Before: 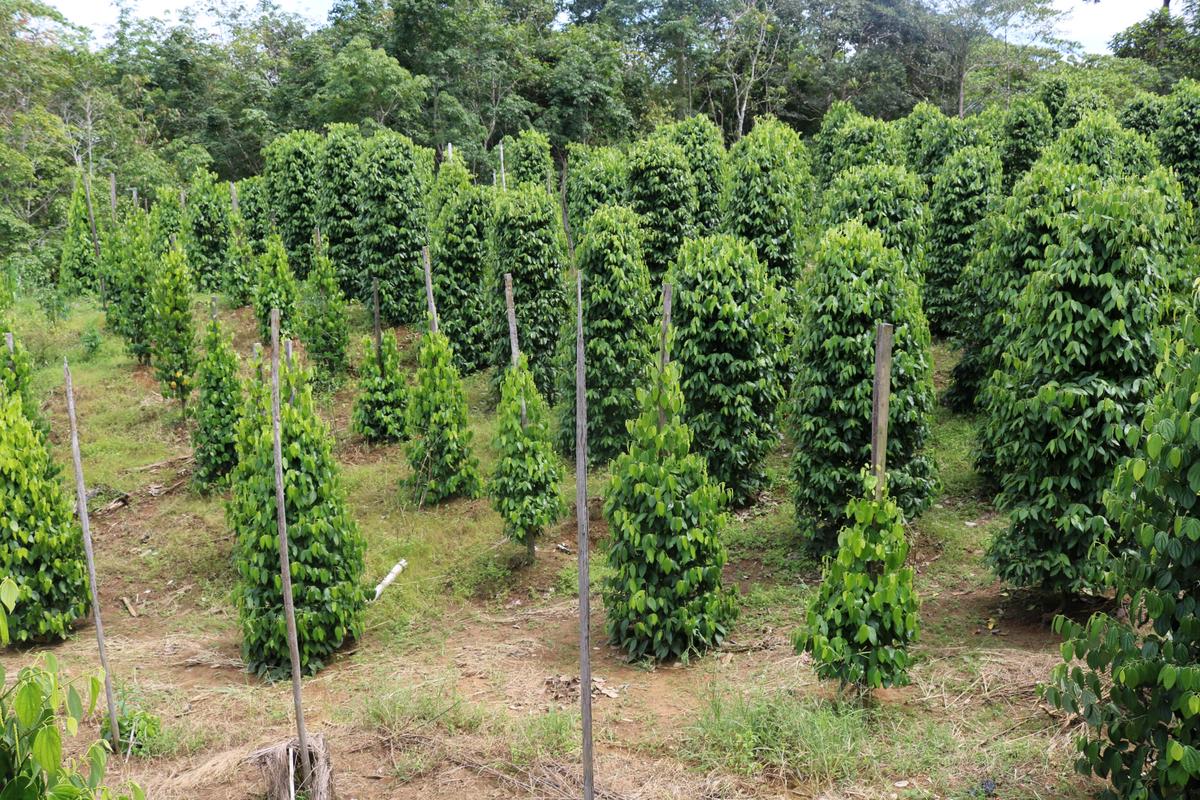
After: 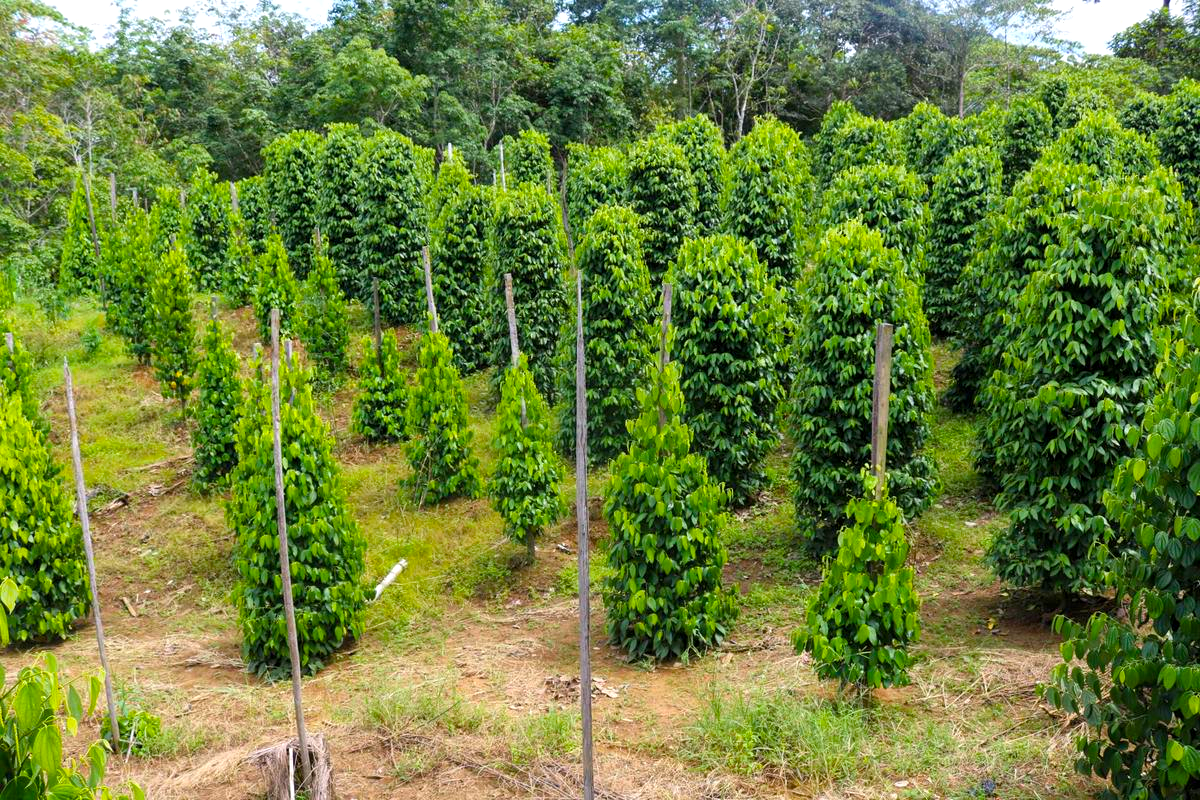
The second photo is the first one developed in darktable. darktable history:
local contrast: highlights 100%, shadows 100%, detail 120%, midtone range 0.2
exposure: exposure 0.127 EV, compensate highlight preservation false
color balance rgb: linear chroma grading › global chroma 15%, perceptual saturation grading › global saturation 30%
